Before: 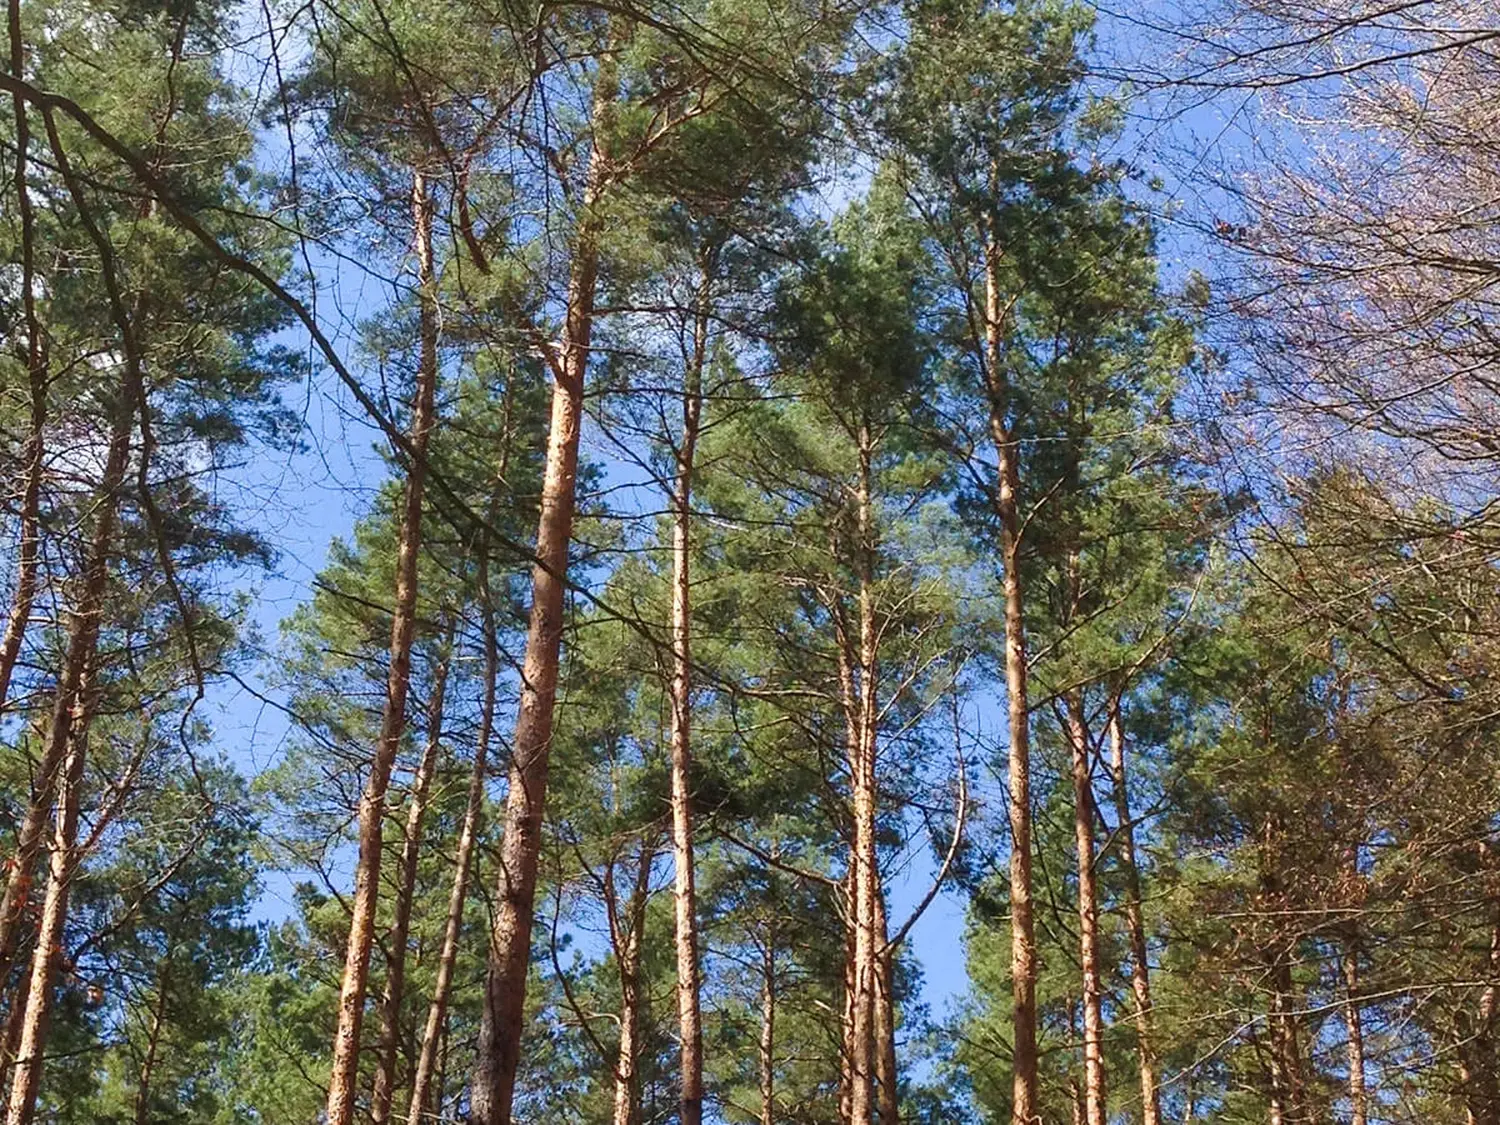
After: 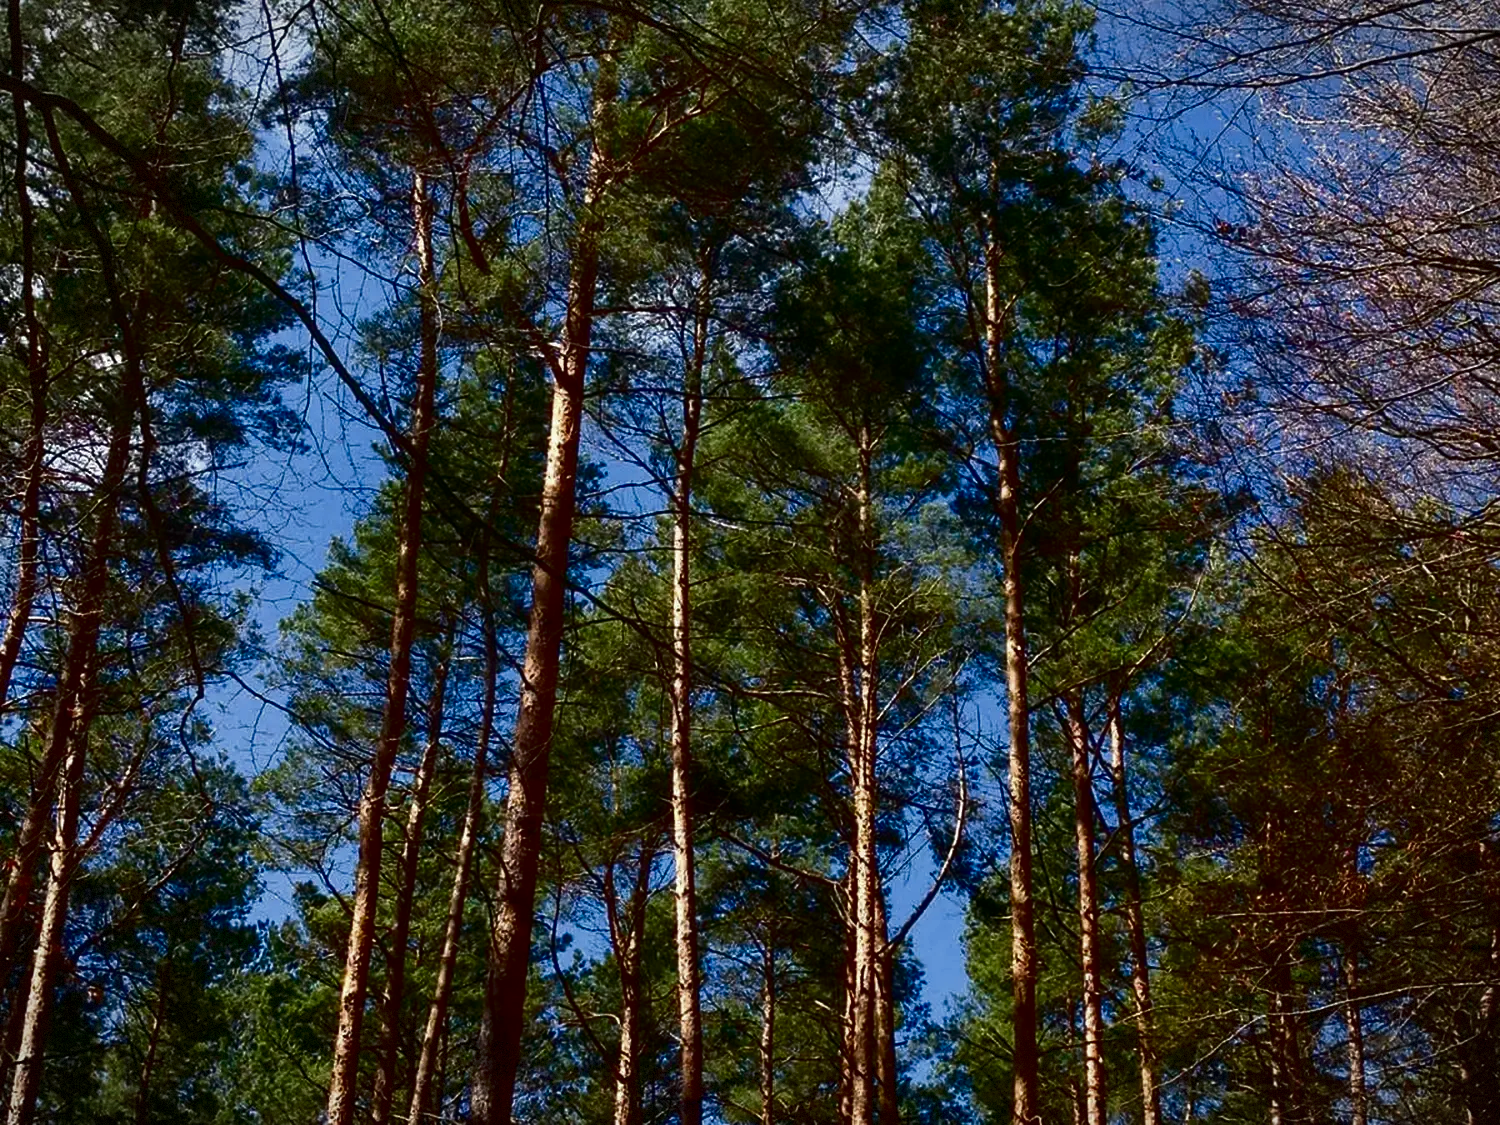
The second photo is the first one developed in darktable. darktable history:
vignetting: fall-off start 100%, brightness -0.406, saturation -0.3, width/height ratio 1.324, dithering 8-bit output, unbound false
contrast brightness saturation: contrast 0.09, brightness -0.59, saturation 0.17
